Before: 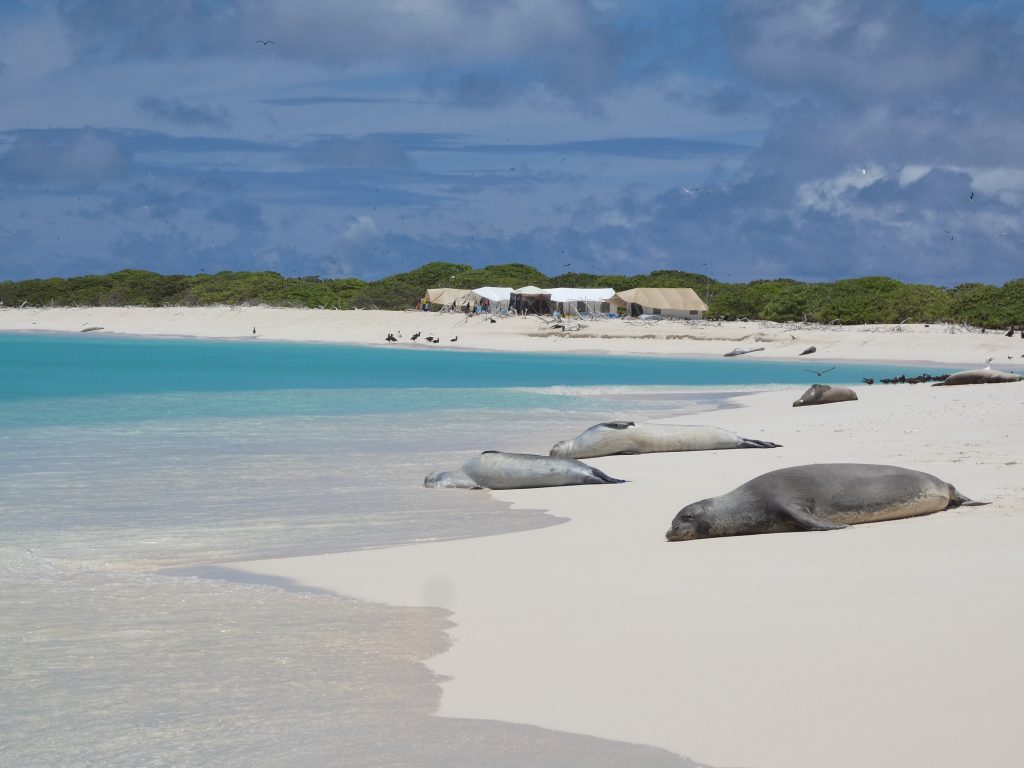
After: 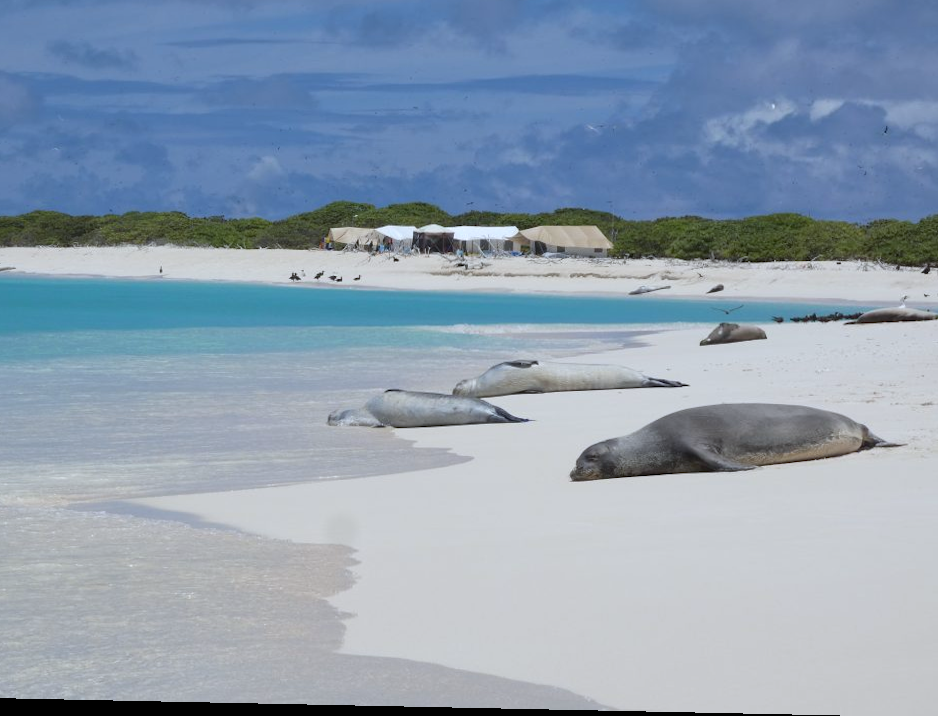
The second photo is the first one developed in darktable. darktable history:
crop and rotate: left 8.262%, top 9.226%
rotate and perspective: lens shift (horizontal) -0.055, automatic cropping off
white balance: red 0.967, blue 1.049
